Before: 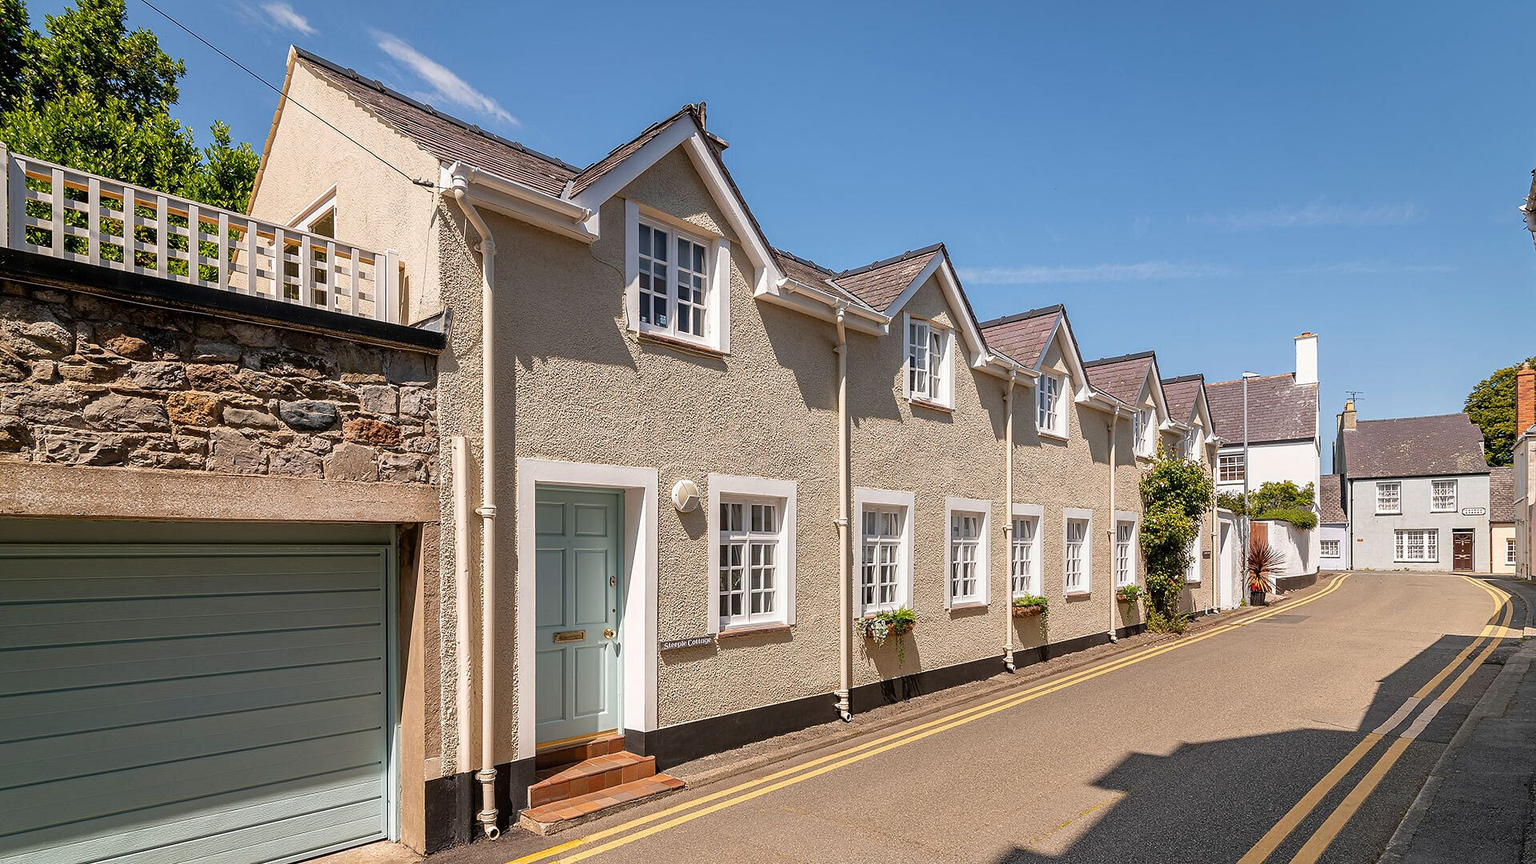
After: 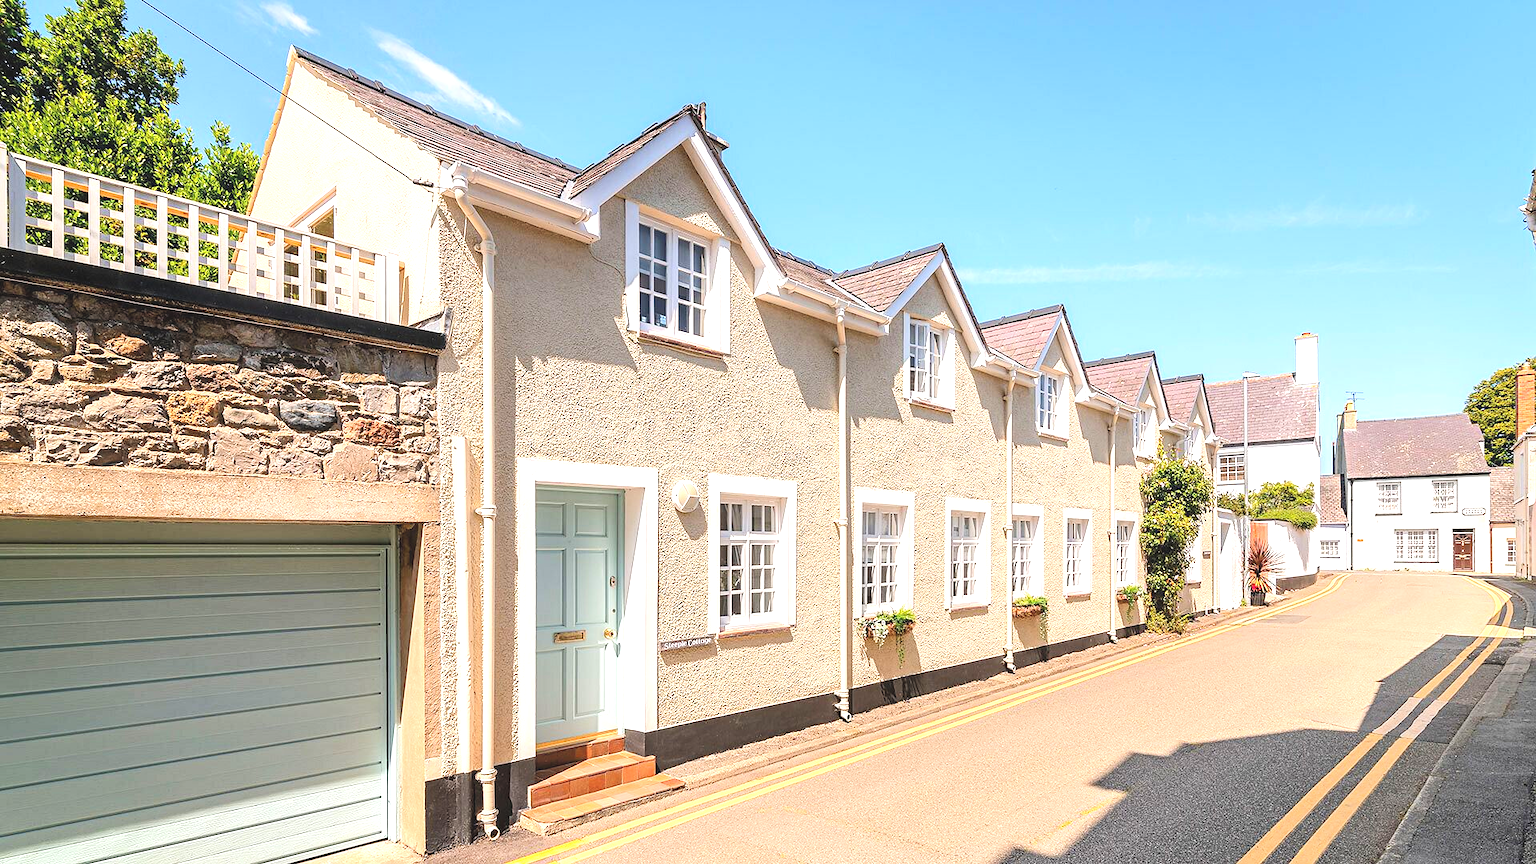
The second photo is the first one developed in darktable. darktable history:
tone curve: curves: ch0 [(0, 0) (0.004, 0.001) (0.133, 0.16) (0.325, 0.399) (0.475, 0.588) (0.832, 0.903) (1, 1)], color space Lab, linked channels, preserve colors none
exposure: black level correction -0.005, exposure 1 EV, compensate highlight preservation false
